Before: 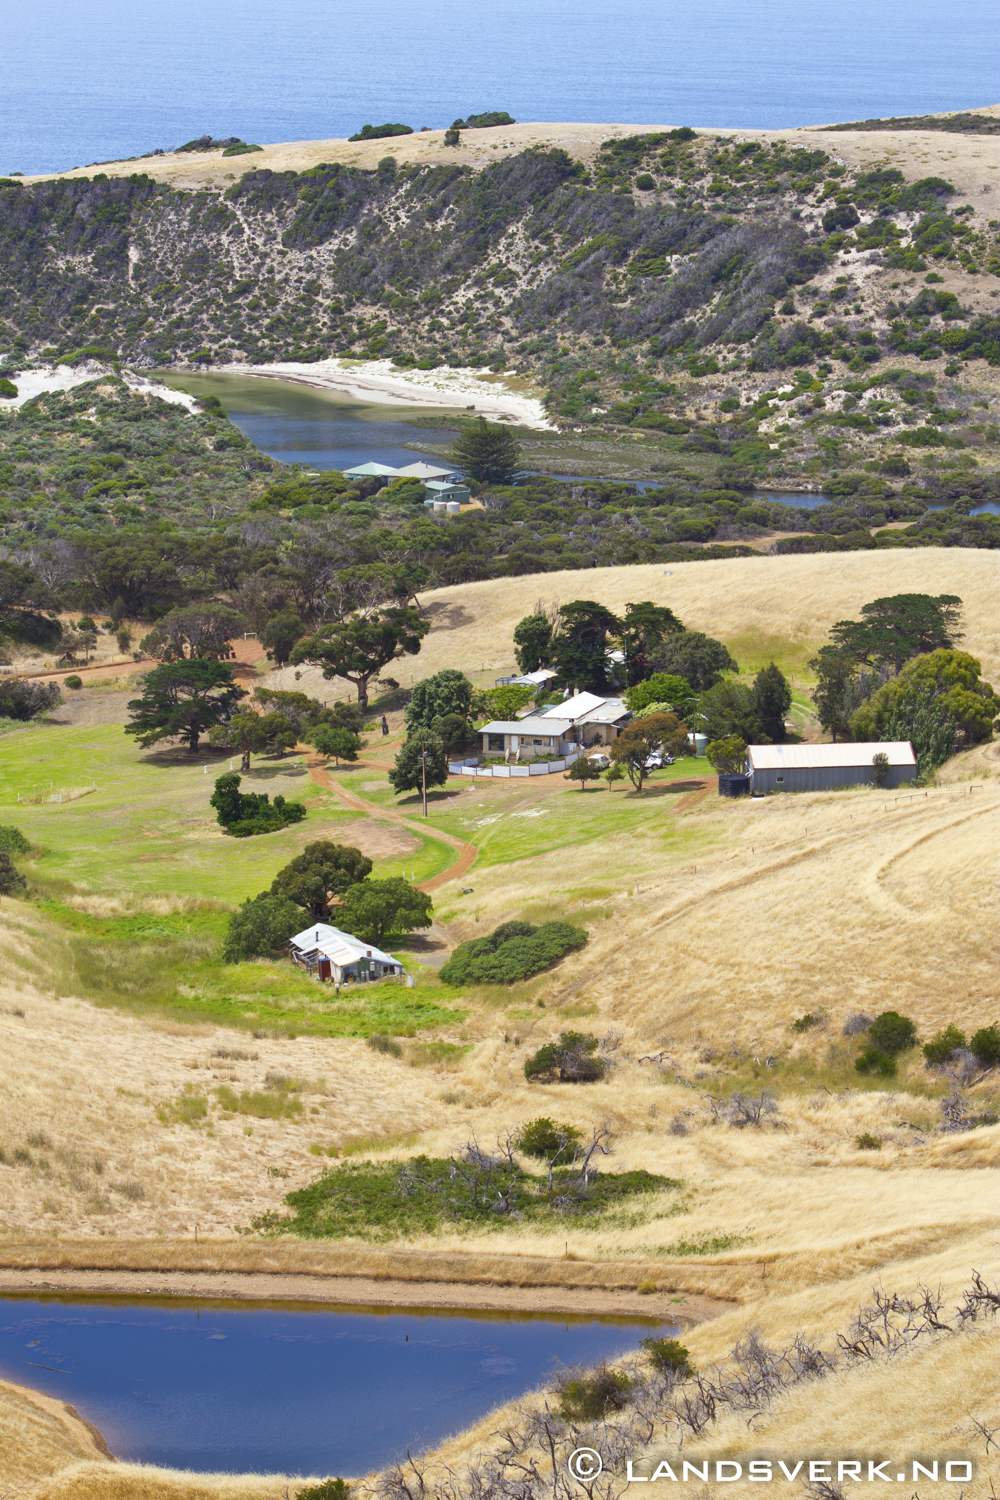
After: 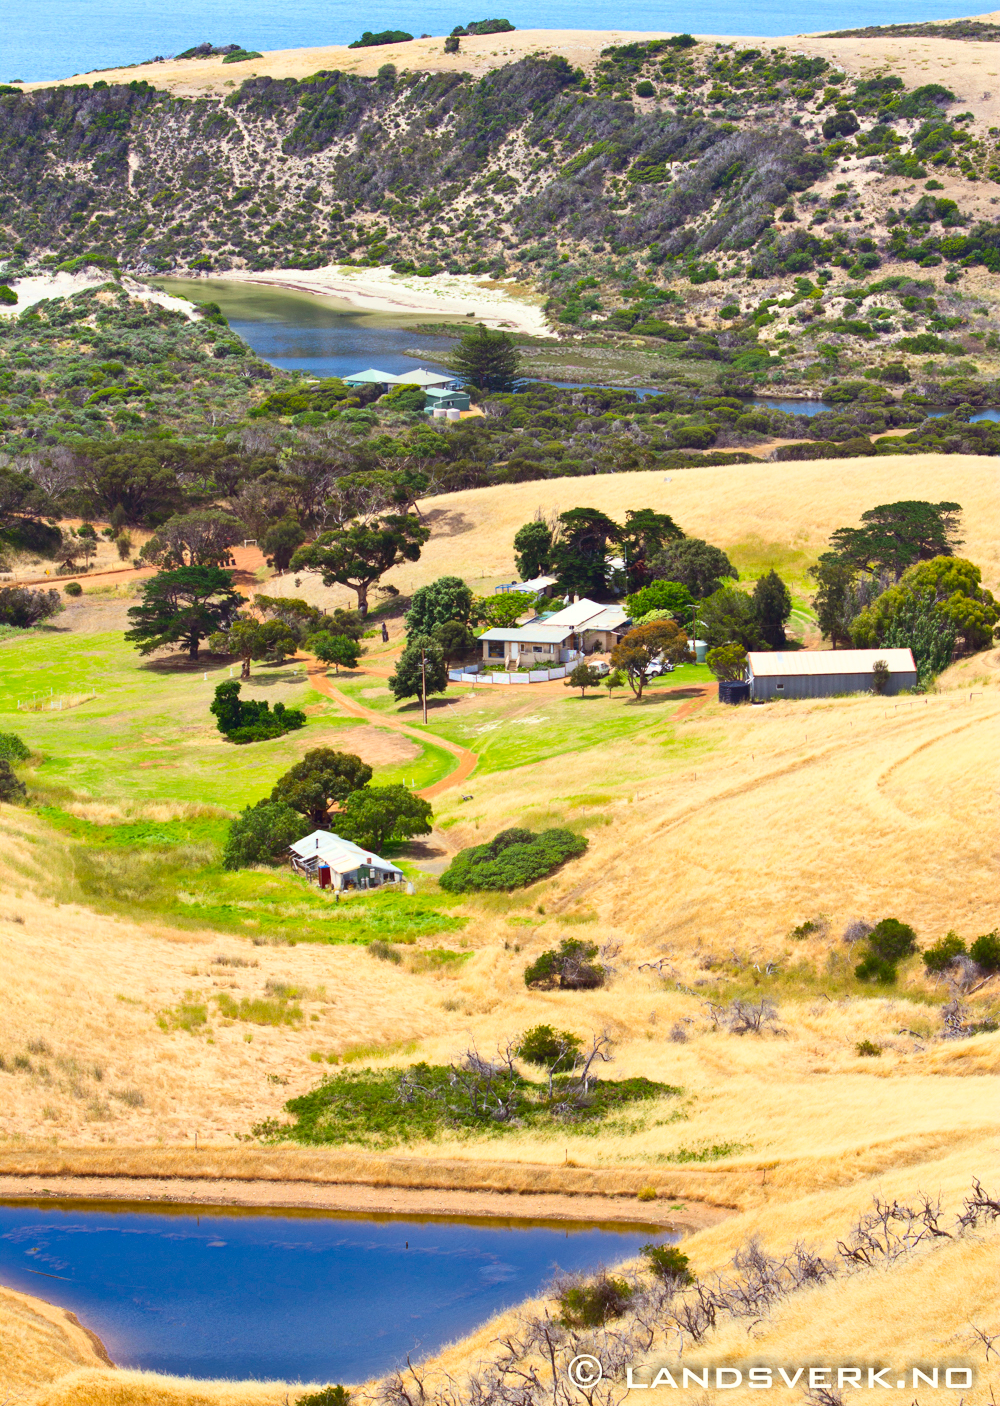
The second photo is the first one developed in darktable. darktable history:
contrast brightness saturation: contrast 0.23, brightness 0.1, saturation 0.29
color correction: highlights a* -0.95, highlights b* 4.5, shadows a* 3.55
crop and rotate: top 6.25%
